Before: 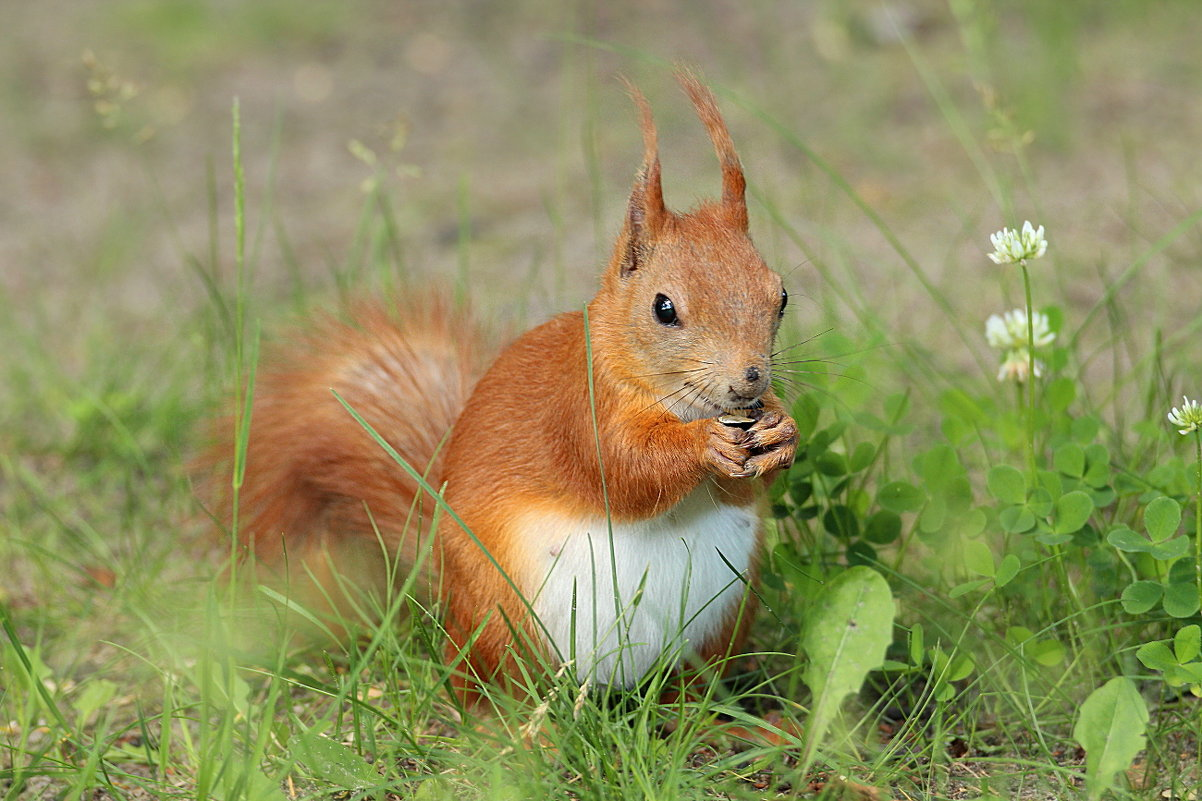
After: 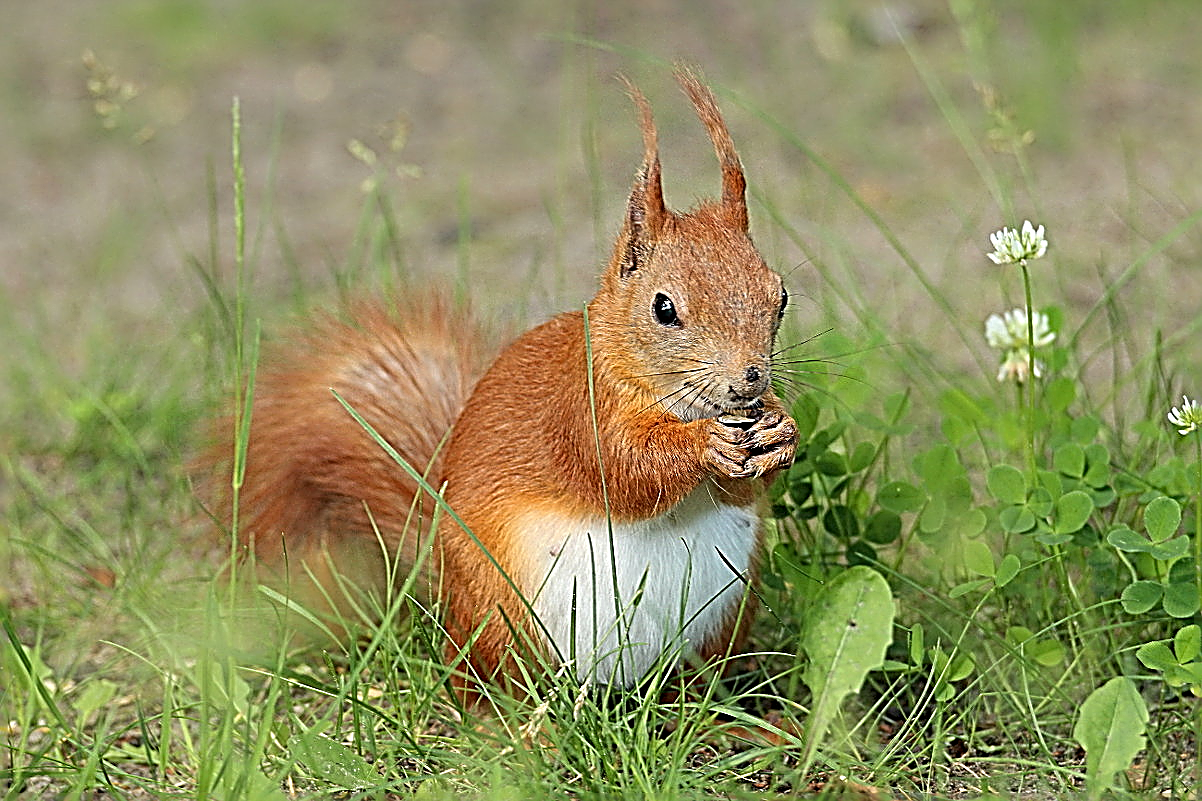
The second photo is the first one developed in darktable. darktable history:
sharpen: radius 3.162, amount 1.727
